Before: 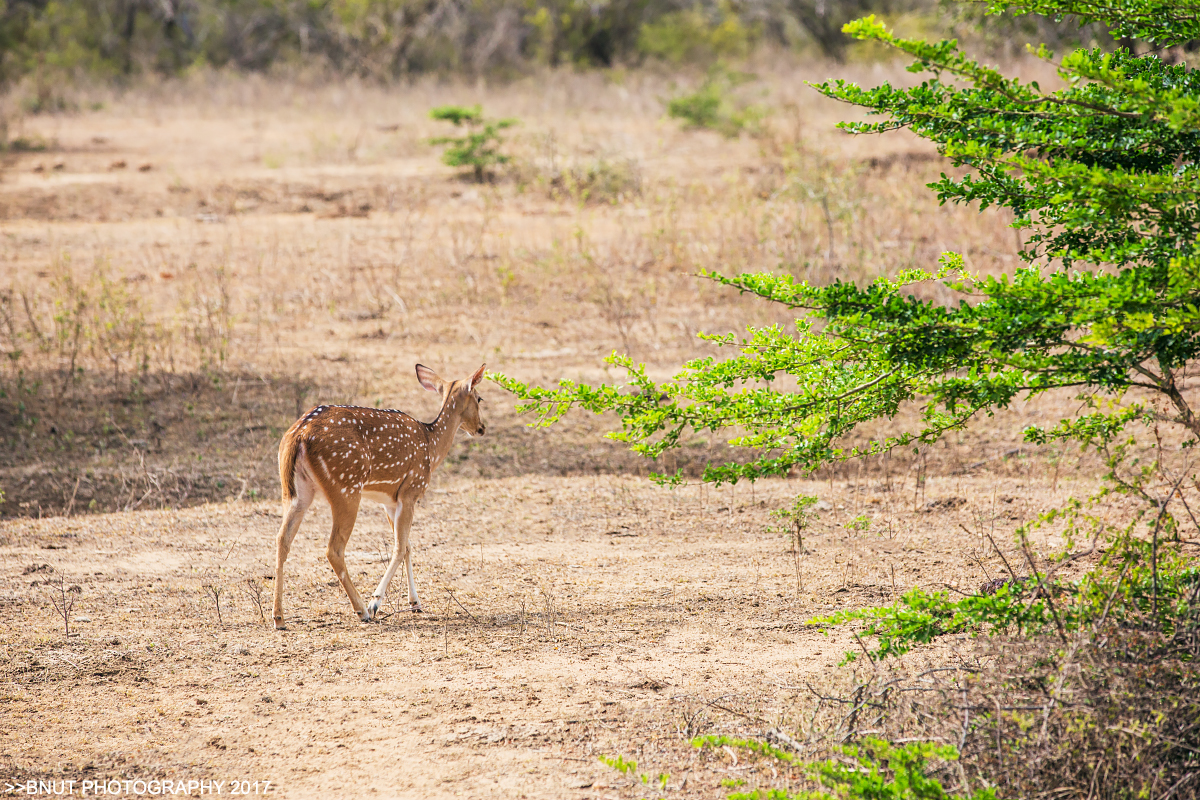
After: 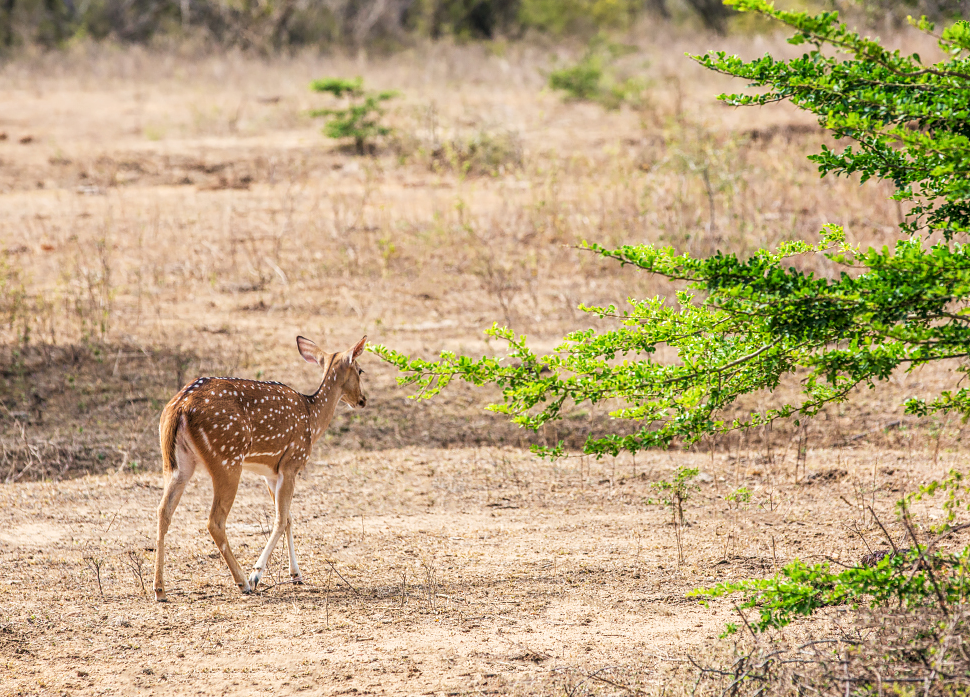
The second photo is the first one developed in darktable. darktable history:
crop: left 9.959%, top 3.581%, right 9.201%, bottom 9.289%
local contrast: on, module defaults
